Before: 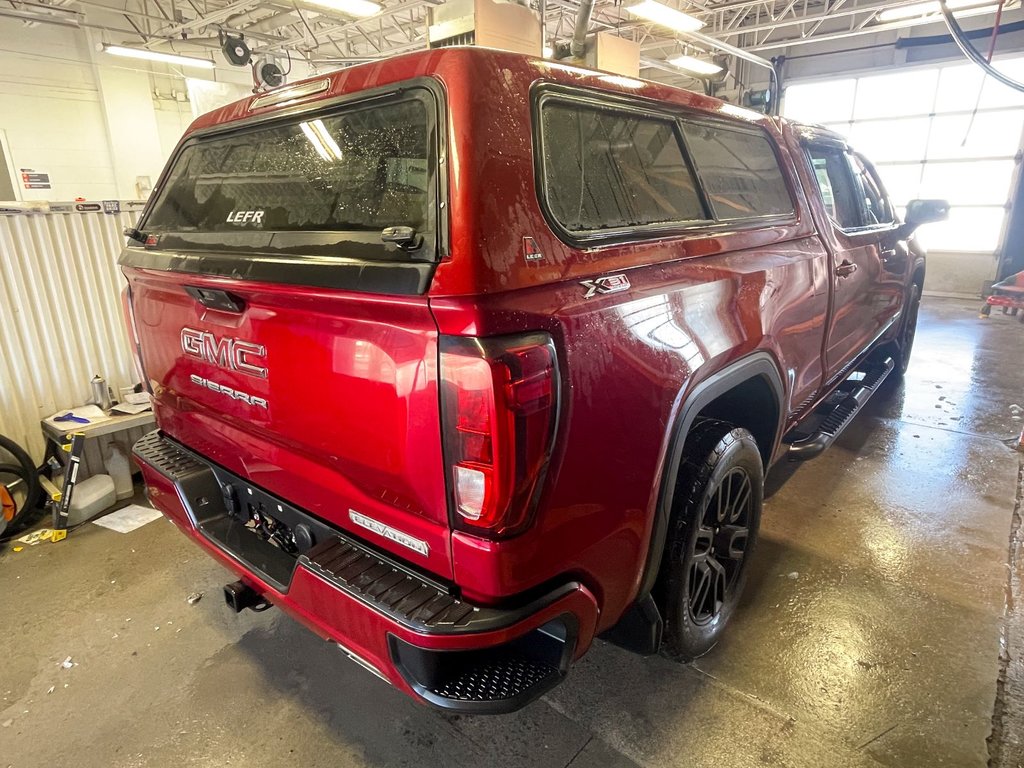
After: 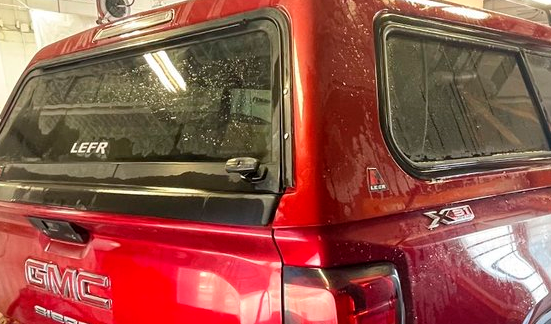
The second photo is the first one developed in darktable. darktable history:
exposure: compensate highlight preservation false
crop: left 15.306%, top 9.065%, right 30.789%, bottom 48.638%
